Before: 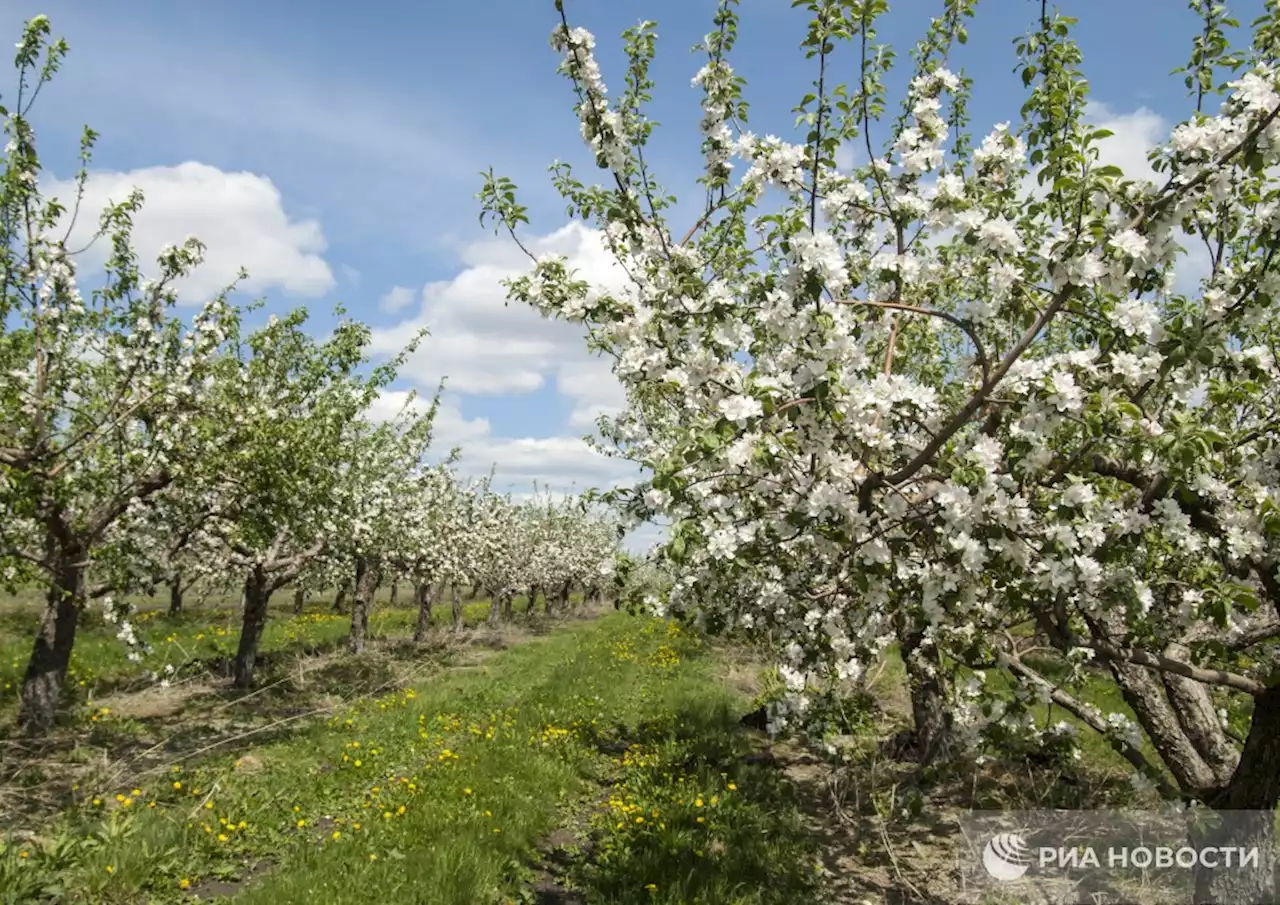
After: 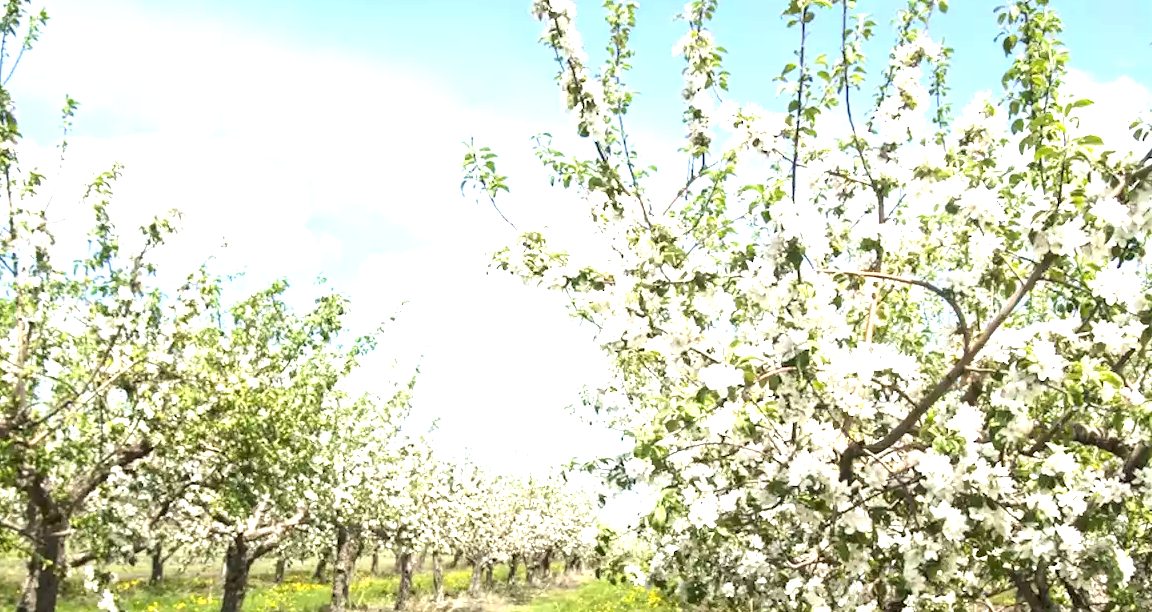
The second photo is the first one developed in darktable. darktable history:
crop: left 1.509%, top 3.452%, right 7.696%, bottom 28.452%
exposure: black level correction 0, exposure 1.7 EV, compensate exposure bias true, compensate highlight preservation false
